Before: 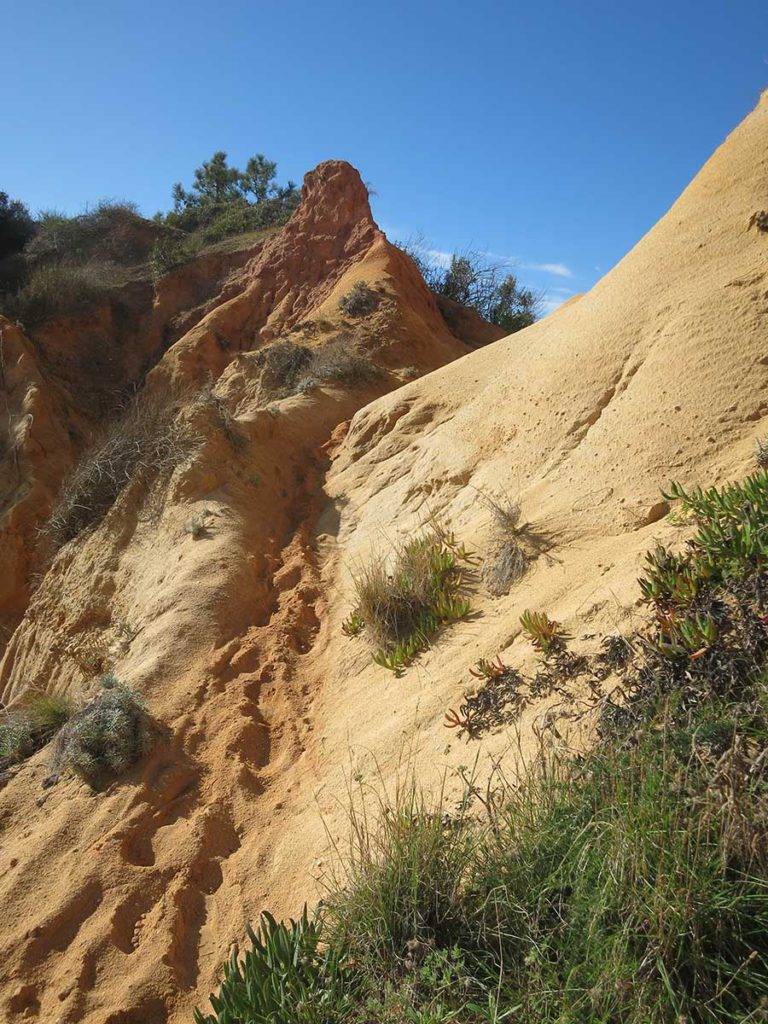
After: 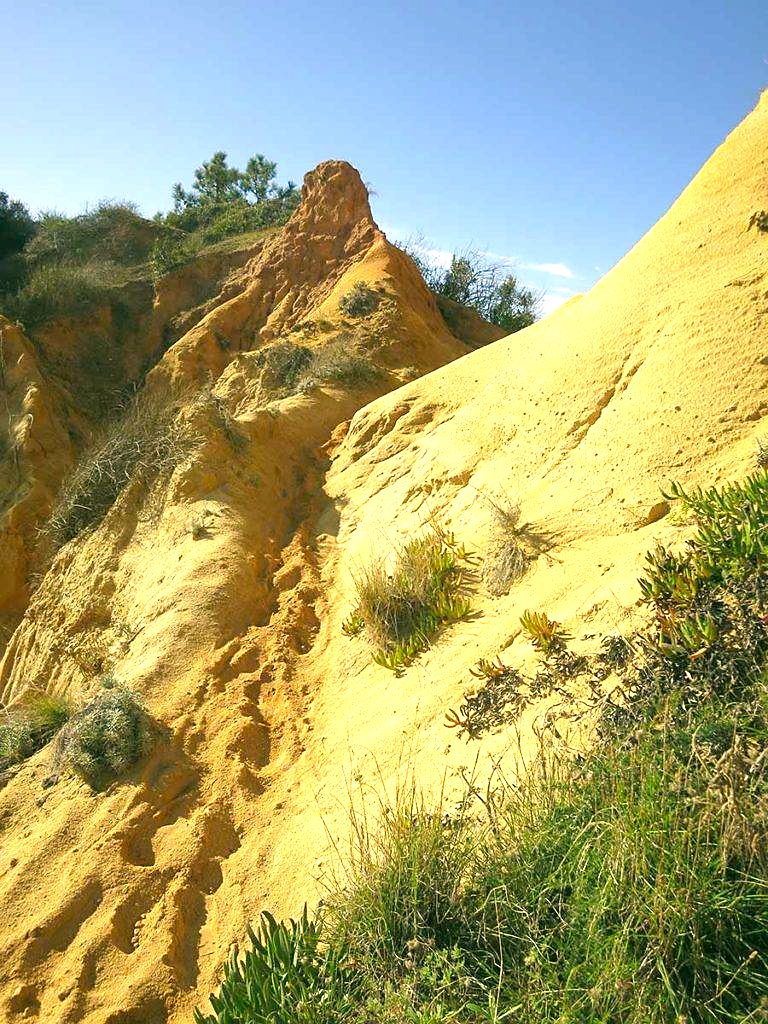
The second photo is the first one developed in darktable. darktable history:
sharpen: radius 1.527, amount 0.371, threshold 1.413
exposure: black level correction 0.001, exposure 1.038 EV, compensate highlight preservation false
color correction: highlights a* 5.18, highlights b* 23.97, shadows a* -15.51, shadows b* 3.72
color balance rgb: perceptual saturation grading › global saturation 0.241%
